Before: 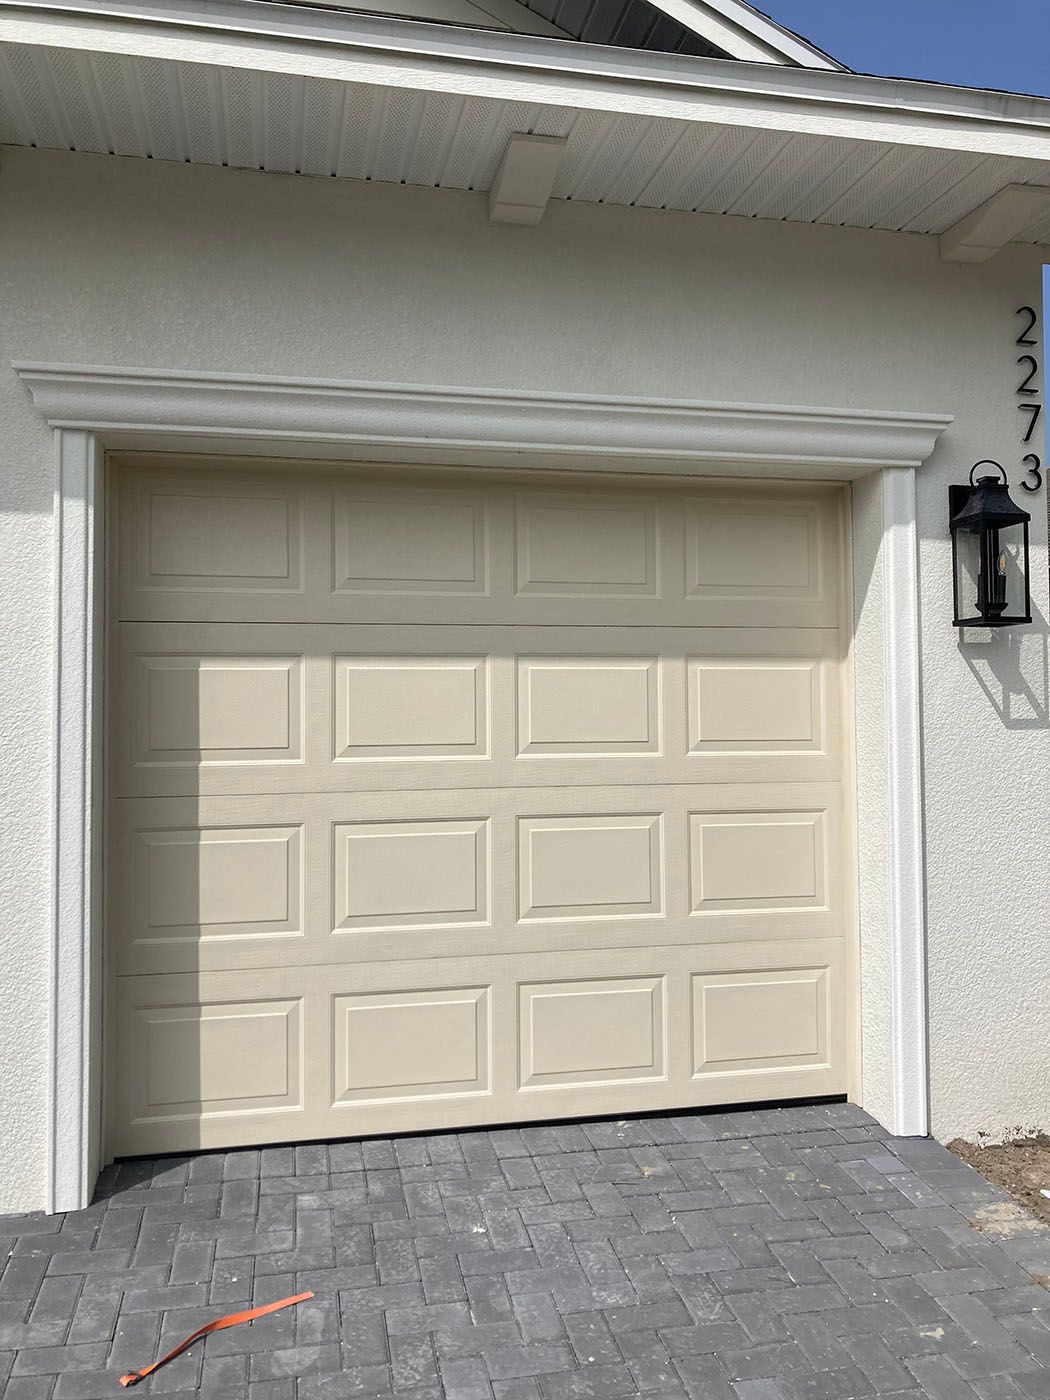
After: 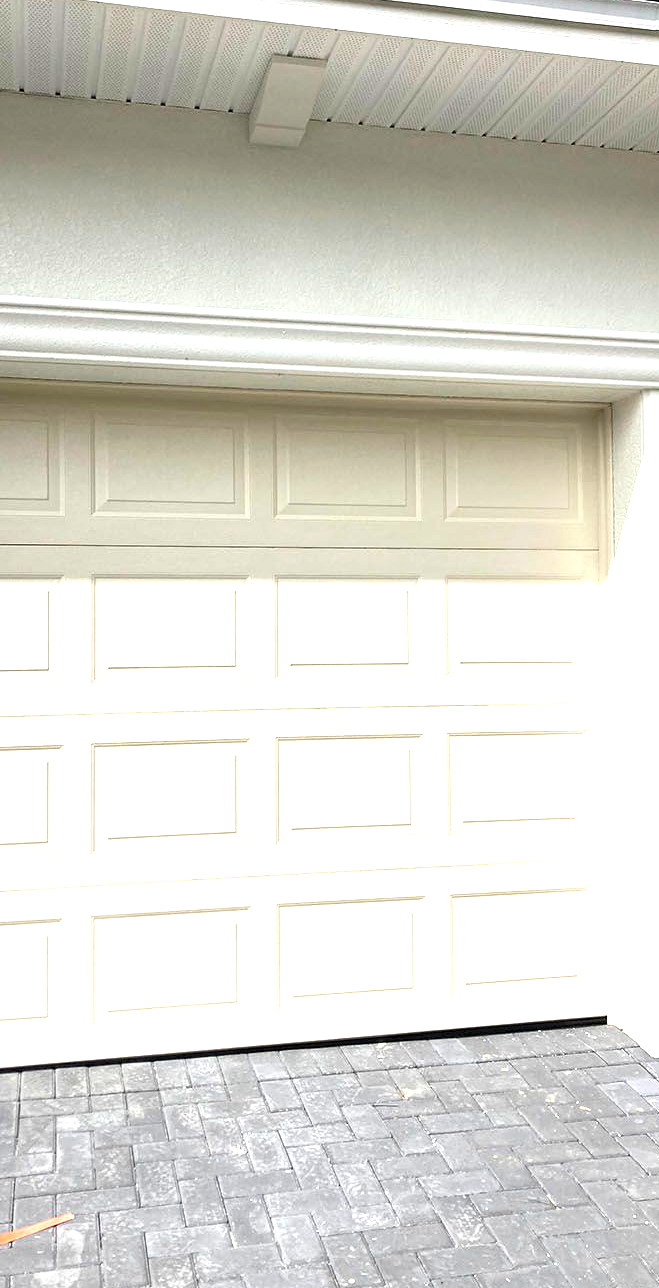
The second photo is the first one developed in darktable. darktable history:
exposure: black level correction 0, exposure 1.297 EV, compensate highlight preservation false
color zones: curves: ch1 [(0, 0.513) (0.143, 0.524) (0.286, 0.511) (0.429, 0.506) (0.571, 0.503) (0.714, 0.503) (0.857, 0.508) (1, 0.513)]
crop and rotate: left 22.887%, top 5.625%, right 14.305%, bottom 2.32%
levels: black 3.76%, levels [0.031, 0.5, 0.969]
